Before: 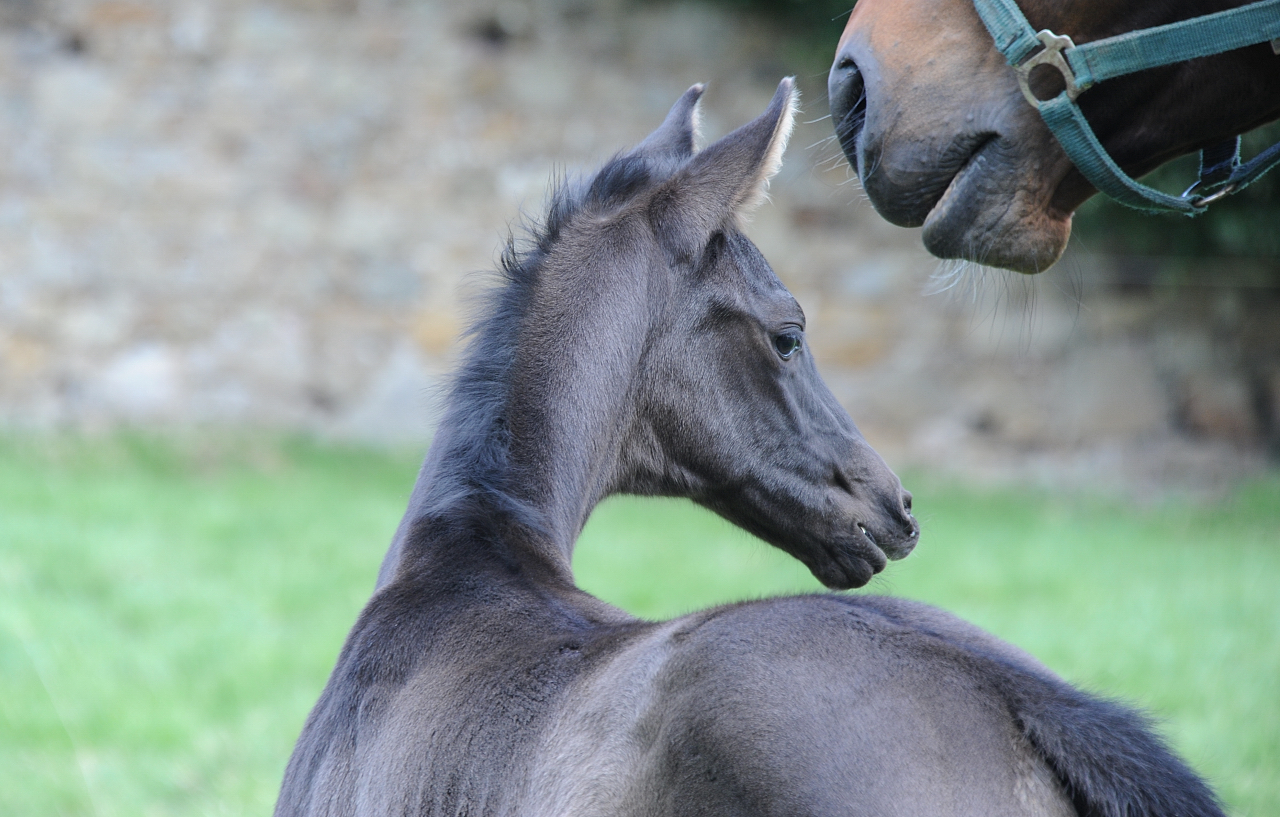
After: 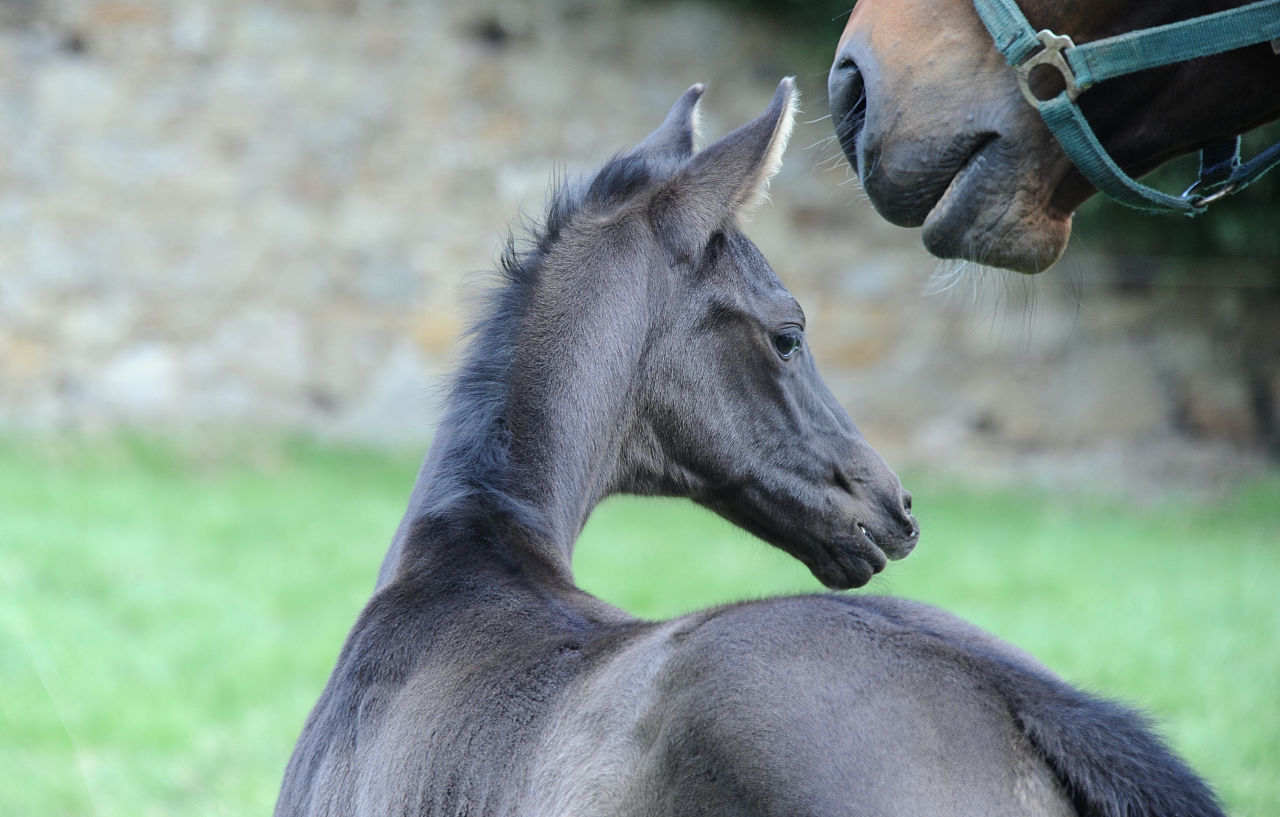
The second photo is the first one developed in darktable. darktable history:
exposure: compensate exposure bias true, compensate highlight preservation false
shadows and highlights: shadows -30.67, highlights 30.59
color correction: highlights a* -2.62, highlights b* 2.49
